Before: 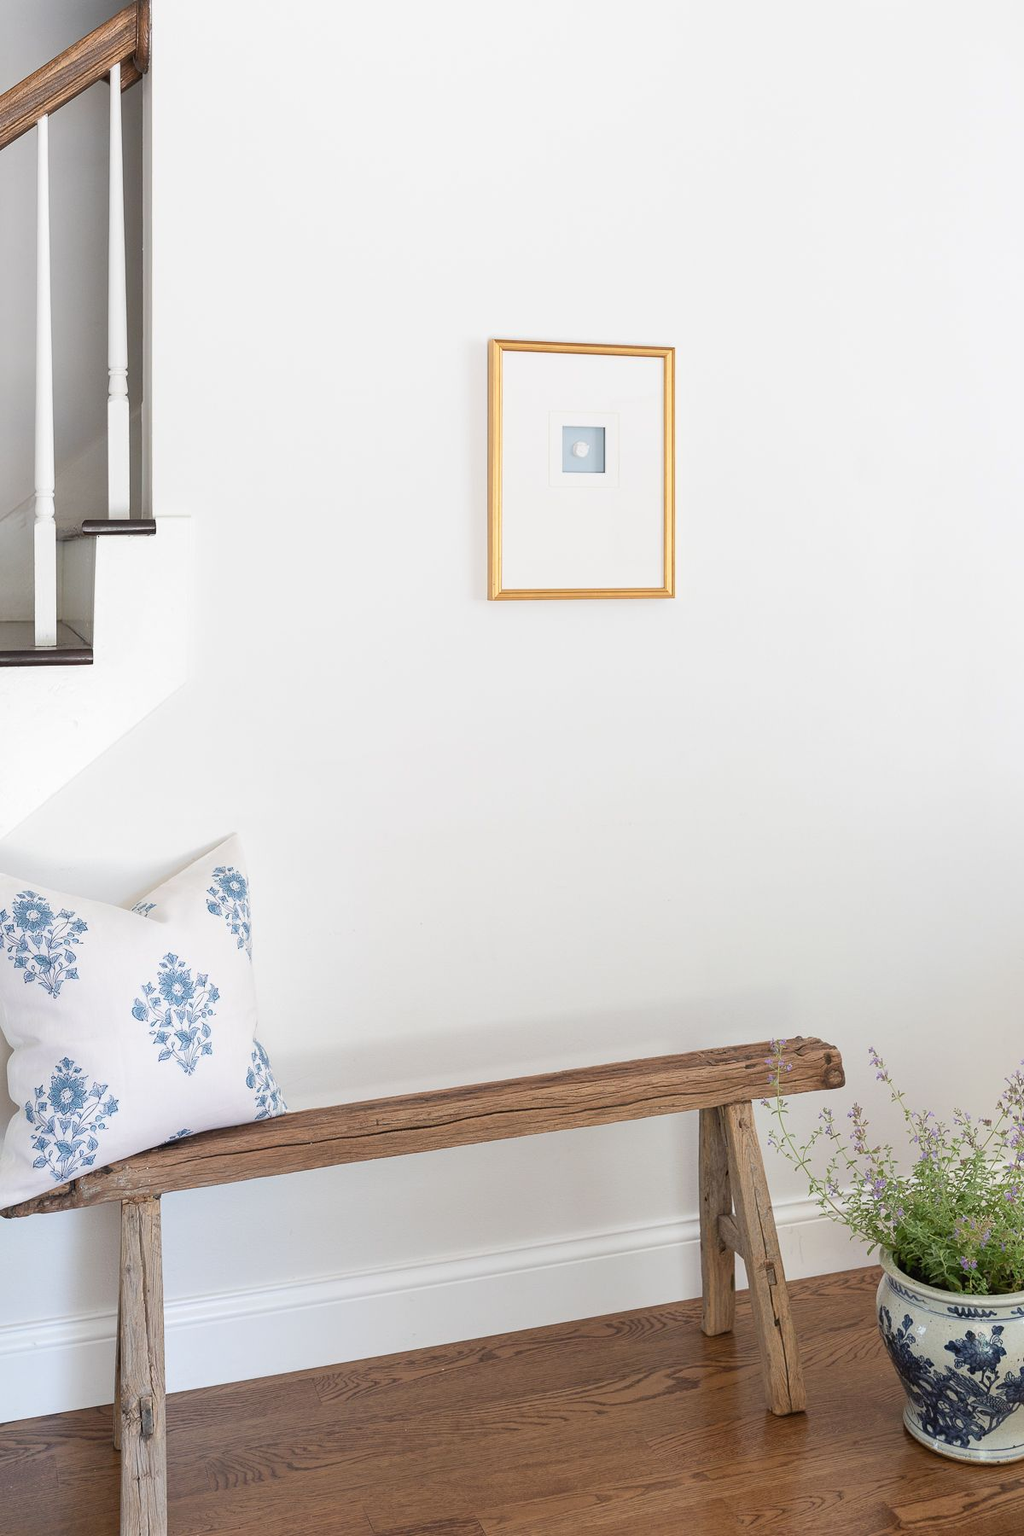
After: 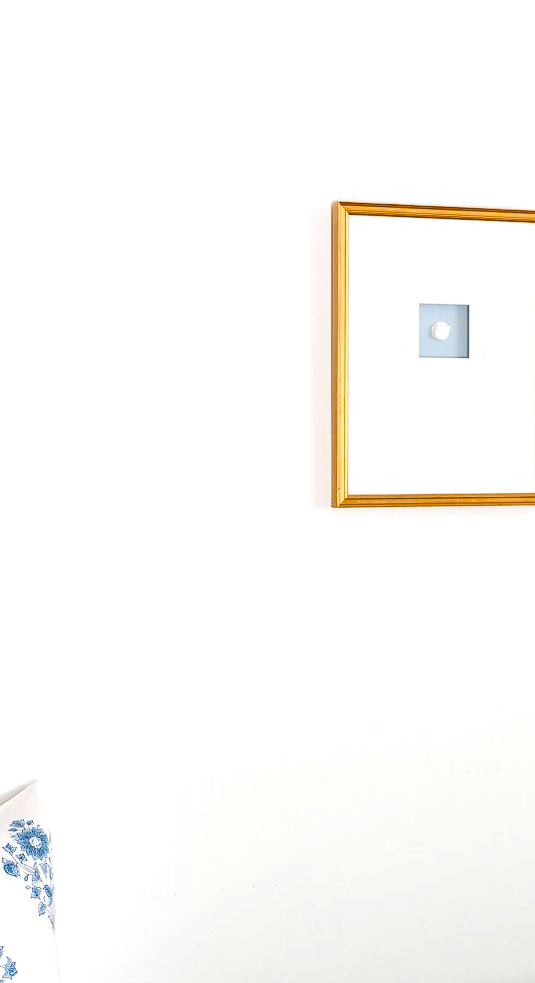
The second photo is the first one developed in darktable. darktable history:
local contrast: on, module defaults
color balance rgb: perceptual saturation grading › global saturation 38.983%, perceptual saturation grading › highlights -24.811%, perceptual saturation grading › mid-tones 35.069%, perceptual saturation grading › shadows 35.204%, perceptual brilliance grading › global brilliance 15.436%, perceptual brilliance grading › shadows -34.429%, global vibrance 15.858%, saturation formula JzAzBz (2021)
crop: left 20.026%, top 10.912%, right 35.37%, bottom 34.455%
